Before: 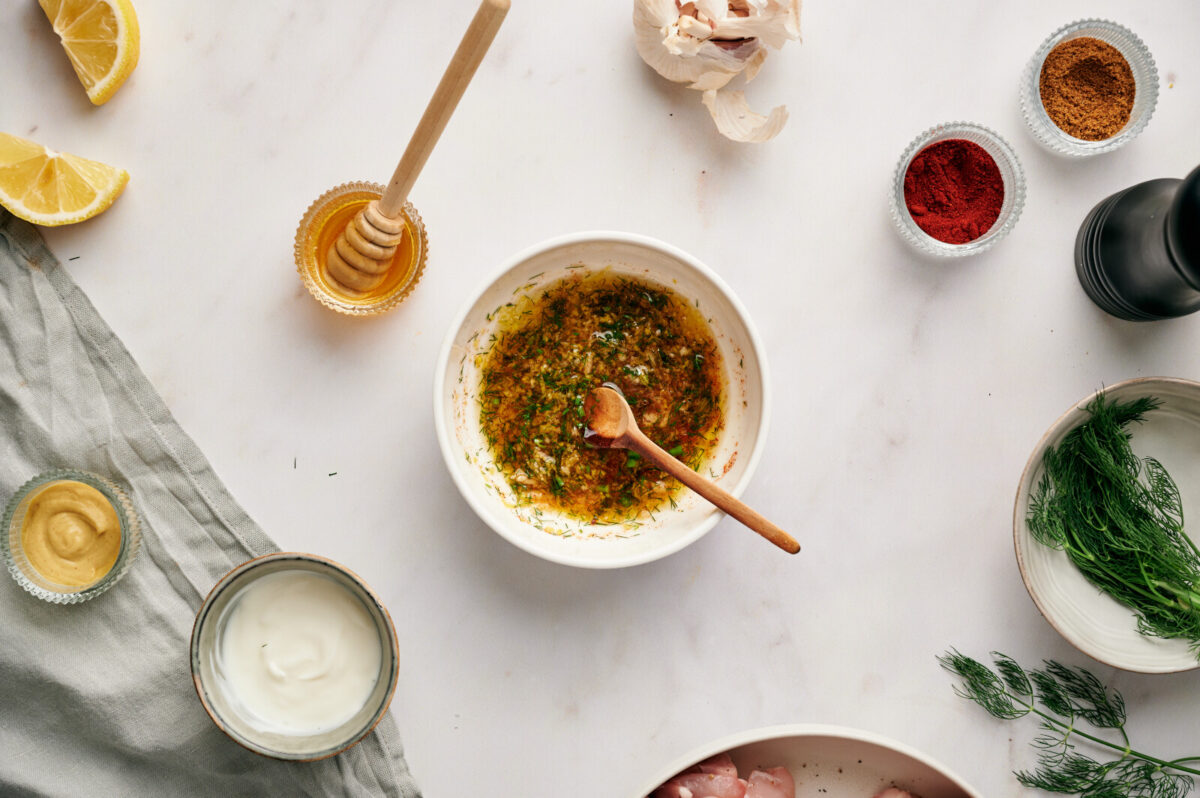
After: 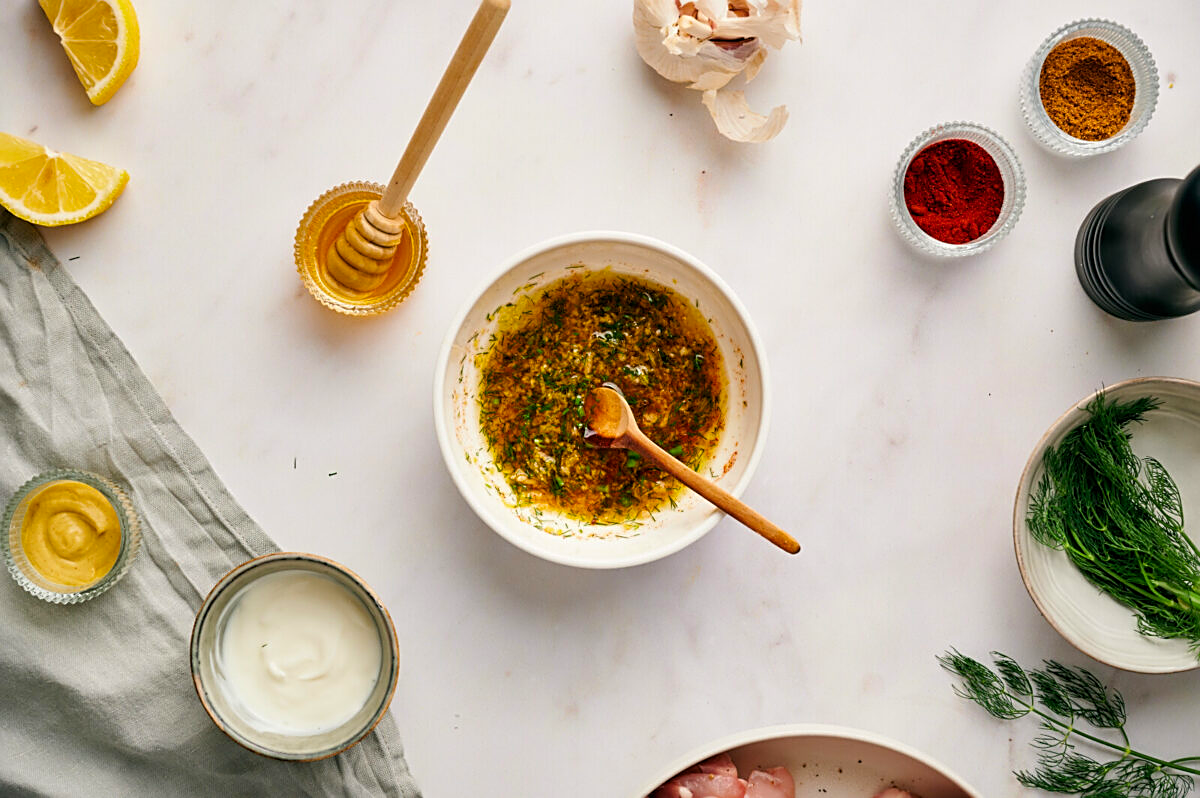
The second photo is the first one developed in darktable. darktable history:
exposure: compensate highlight preservation false
sharpen: on, module defaults
color balance rgb: perceptual saturation grading › global saturation 20%, global vibrance 20%
